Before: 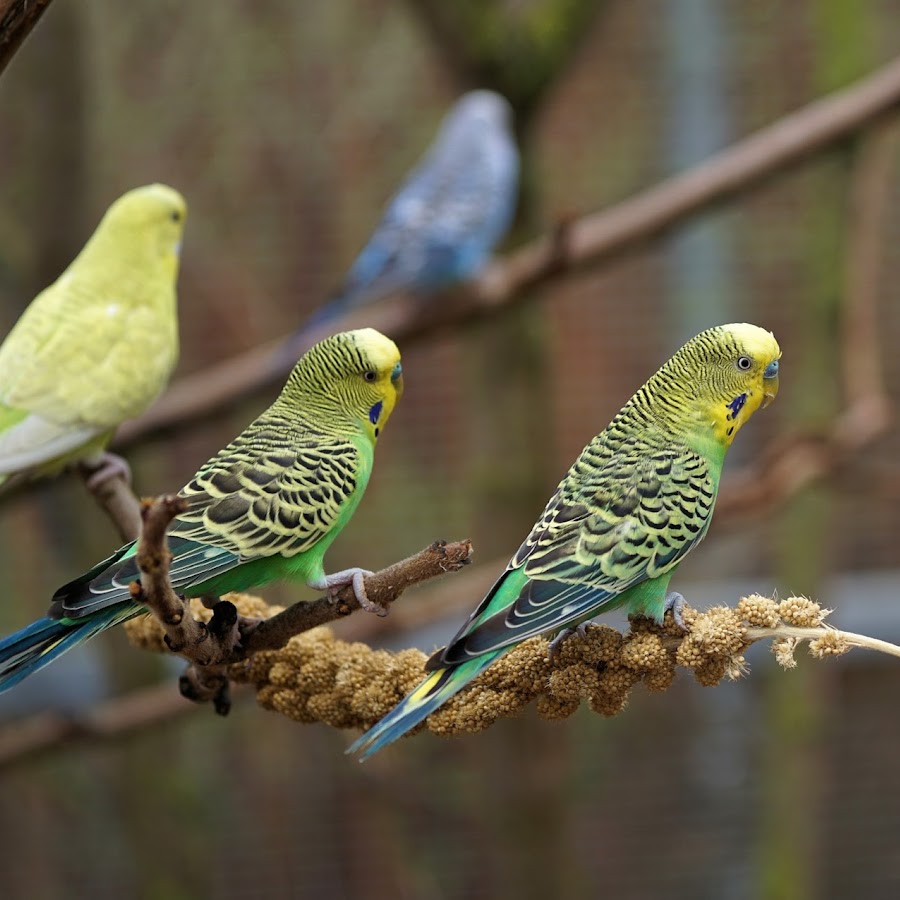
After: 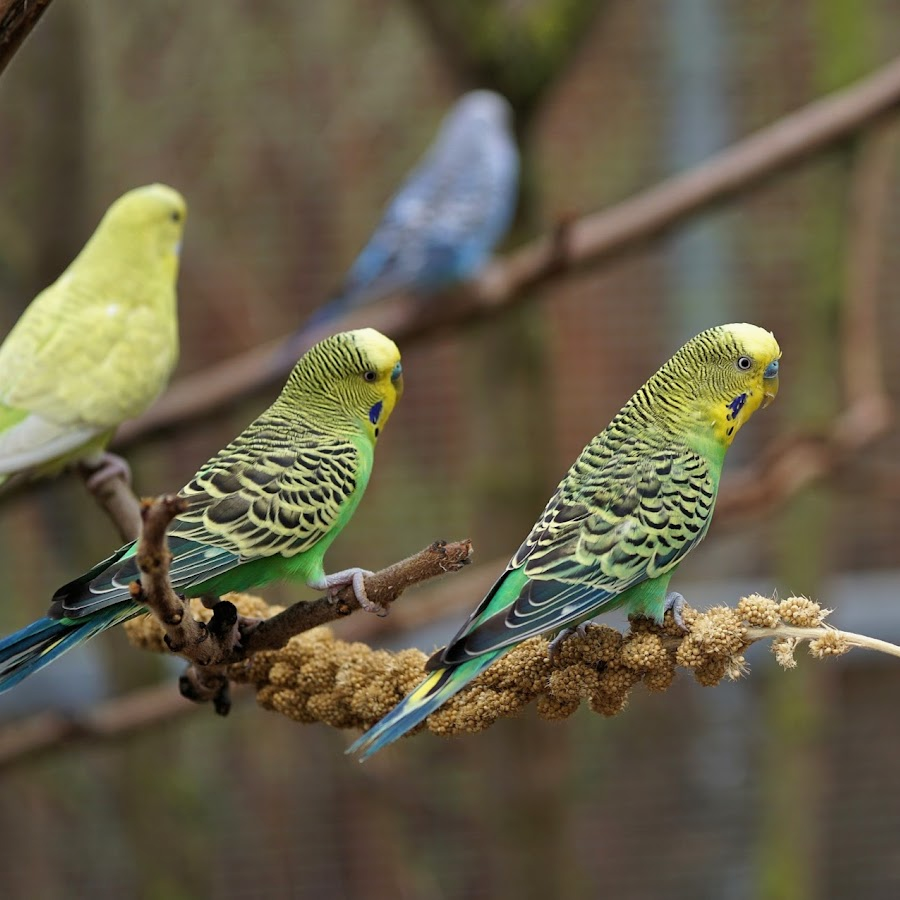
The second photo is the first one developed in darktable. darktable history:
shadows and highlights: shadows 43.39, white point adjustment -1.63, soften with gaussian
